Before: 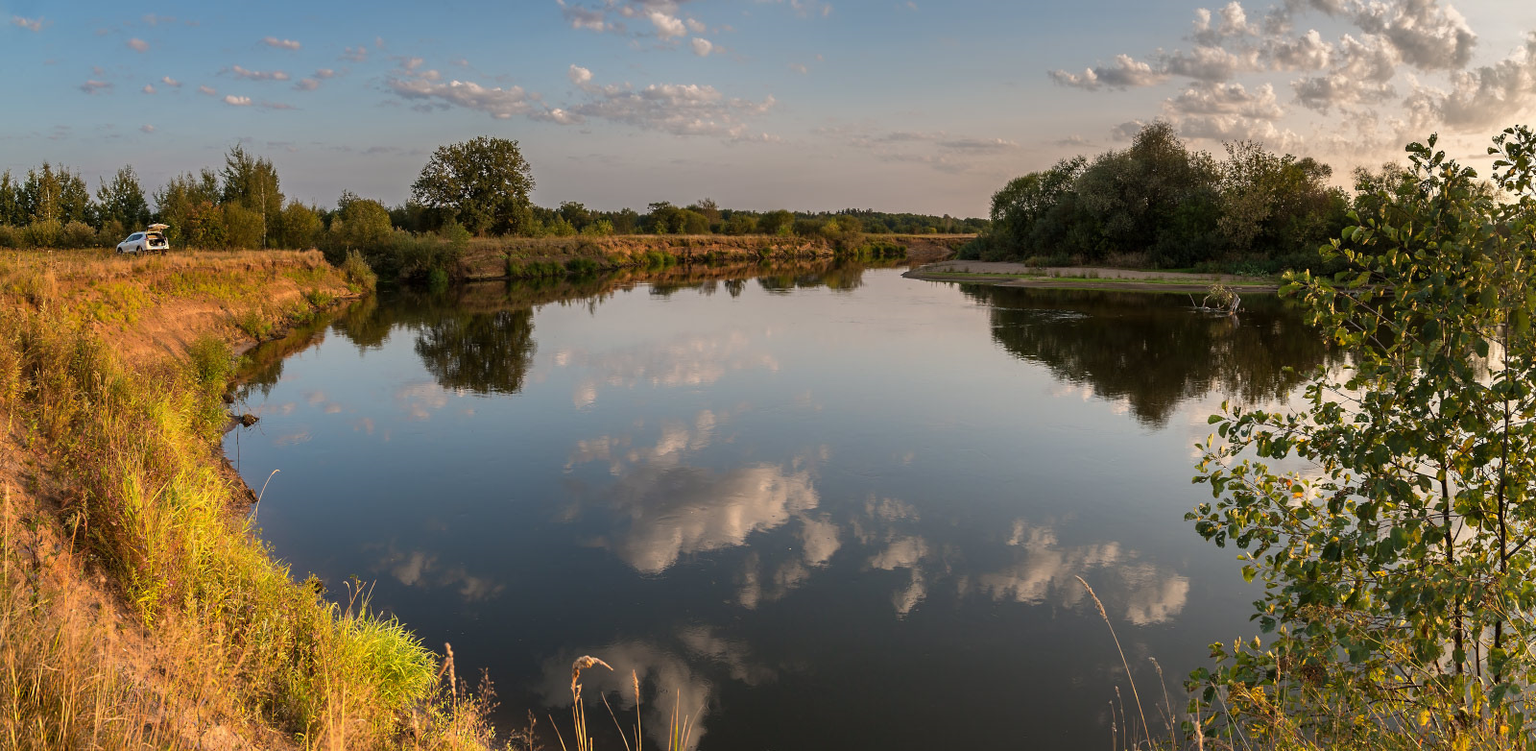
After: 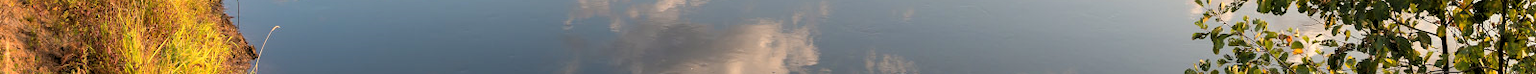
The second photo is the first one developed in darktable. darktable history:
rgb levels: levels [[0.013, 0.434, 0.89], [0, 0.5, 1], [0, 0.5, 1]]
crop and rotate: top 59.084%, bottom 30.916%
